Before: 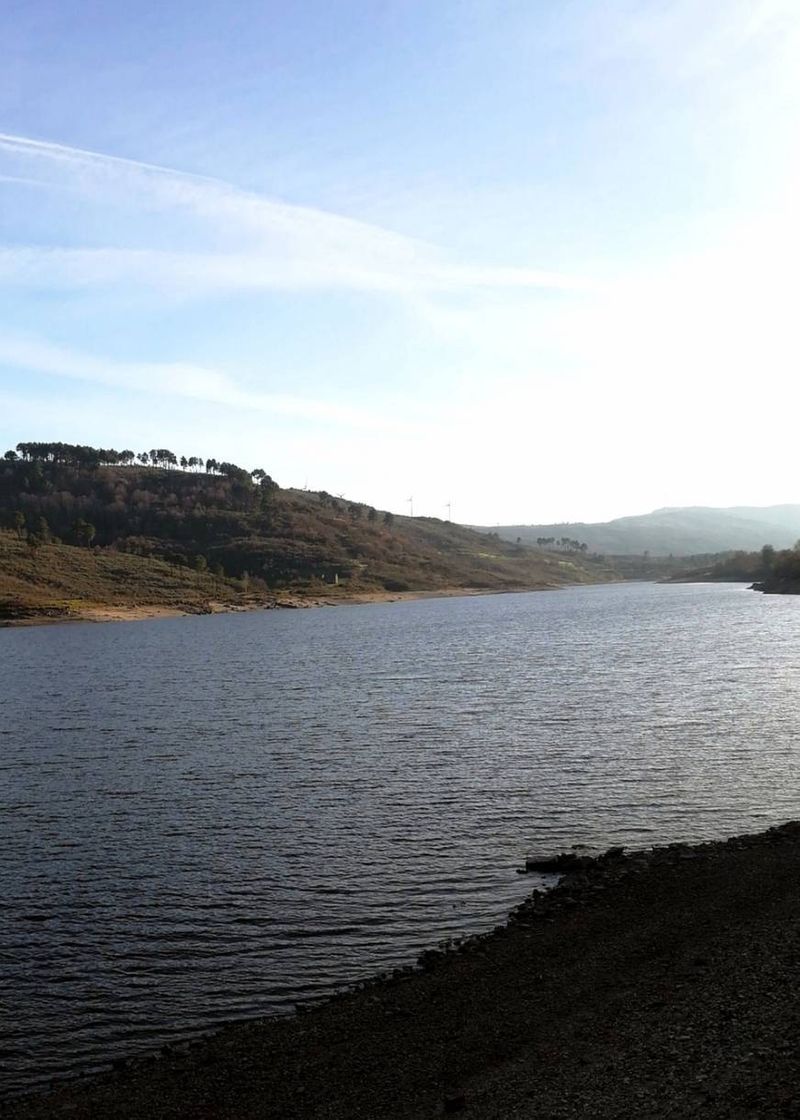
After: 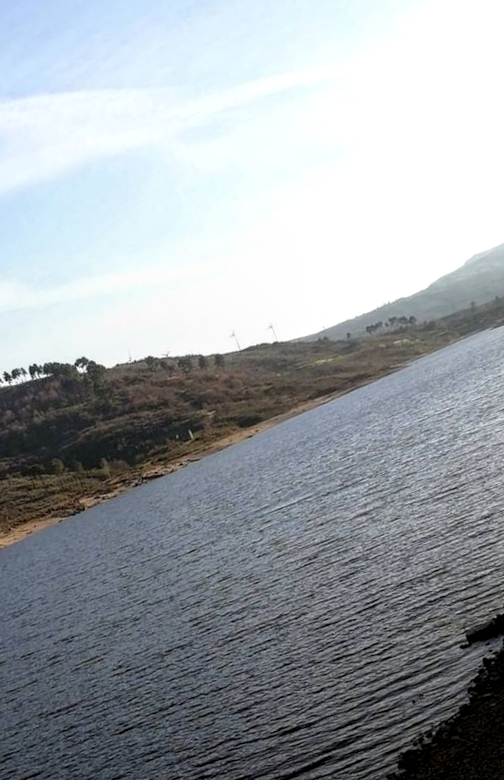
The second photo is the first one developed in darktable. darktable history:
crop and rotate: angle 20.04°, left 6.817%, right 3.648%, bottom 1.074%
local contrast: on, module defaults
